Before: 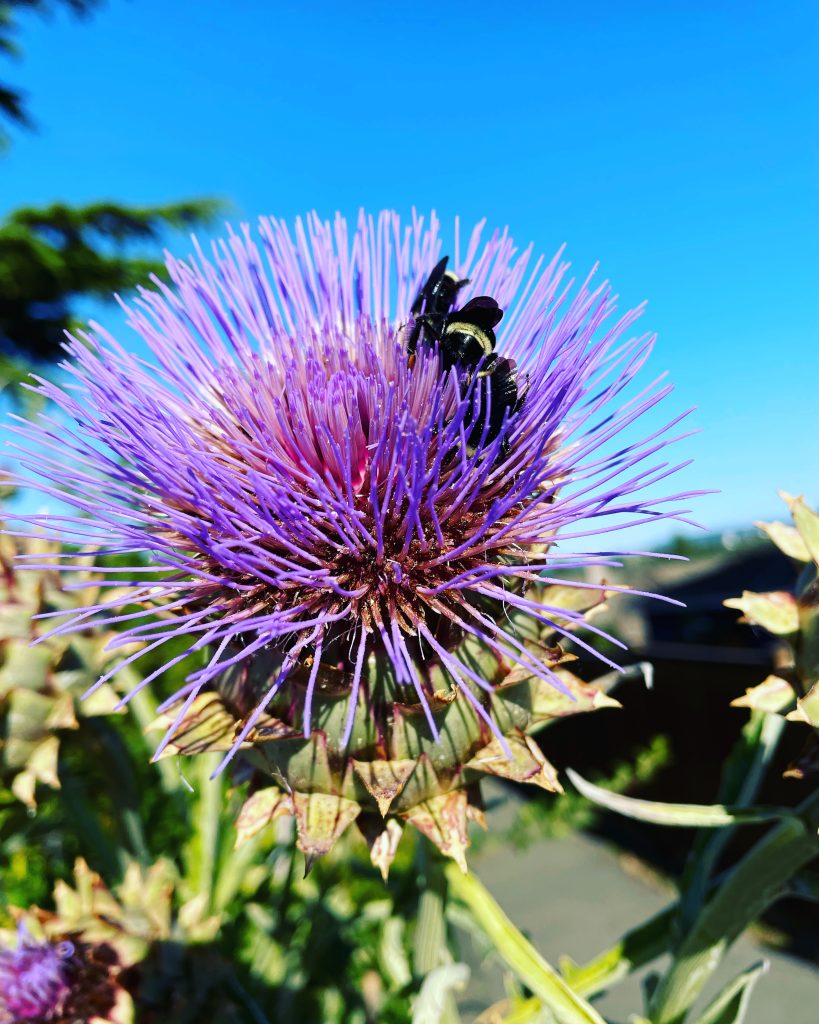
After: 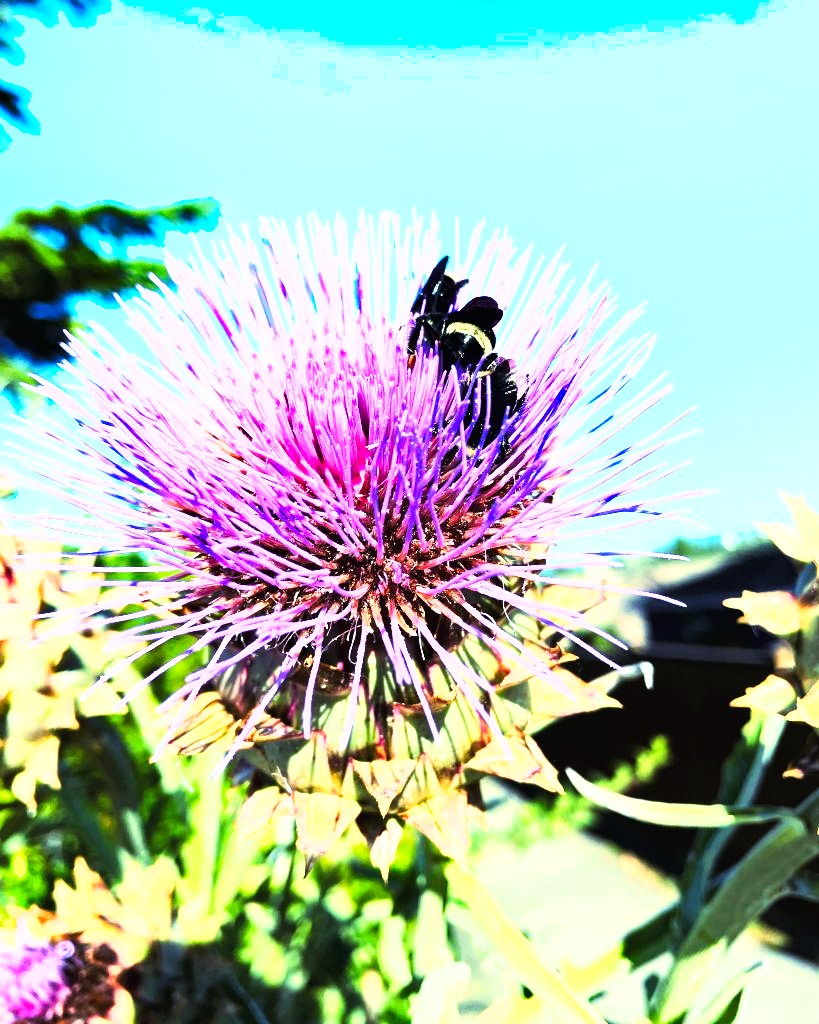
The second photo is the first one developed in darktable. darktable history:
shadows and highlights: low approximation 0.01, soften with gaussian
exposure: black level correction 0, exposure 1.7 EV, compensate exposure bias true, compensate highlight preservation false
tone curve: curves: ch0 [(0, 0.016) (0.11, 0.039) (0.259, 0.235) (0.383, 0.437) (0.499, 0.597) (0.733, 0.867) (0.843, 0.948) (1, 1)], color space Lab, linked channels, preserve colors none
